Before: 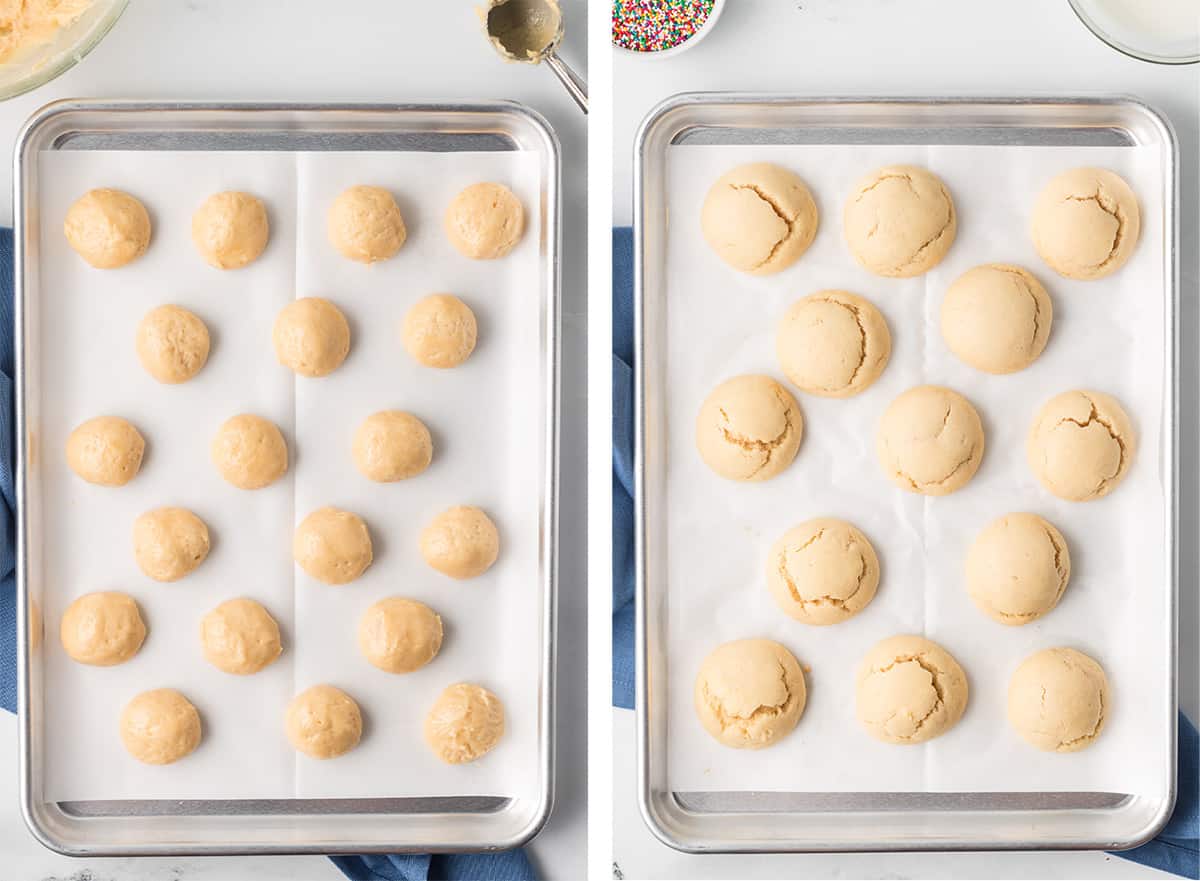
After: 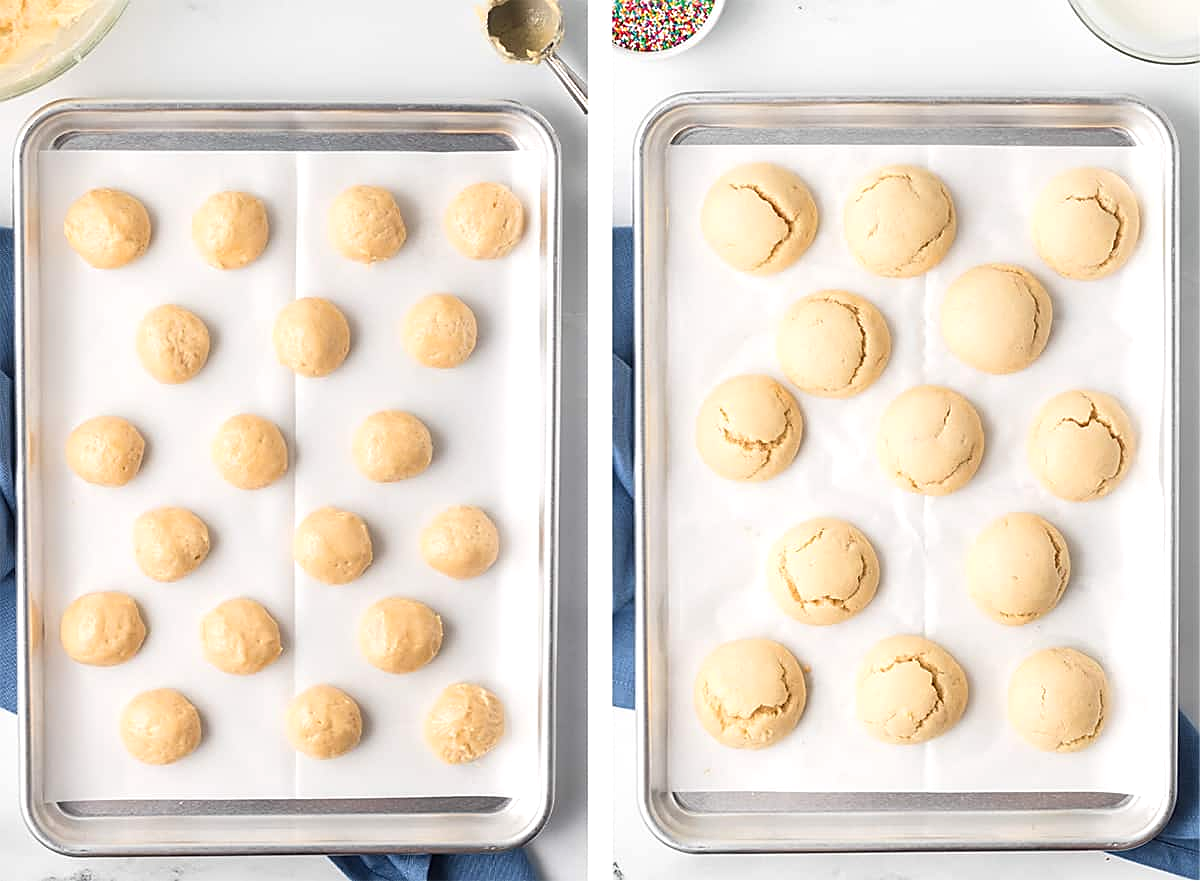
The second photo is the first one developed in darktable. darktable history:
exposure: exposure 0.197 EV, compensate highlight preservation false
sharpen: on, module defaults
